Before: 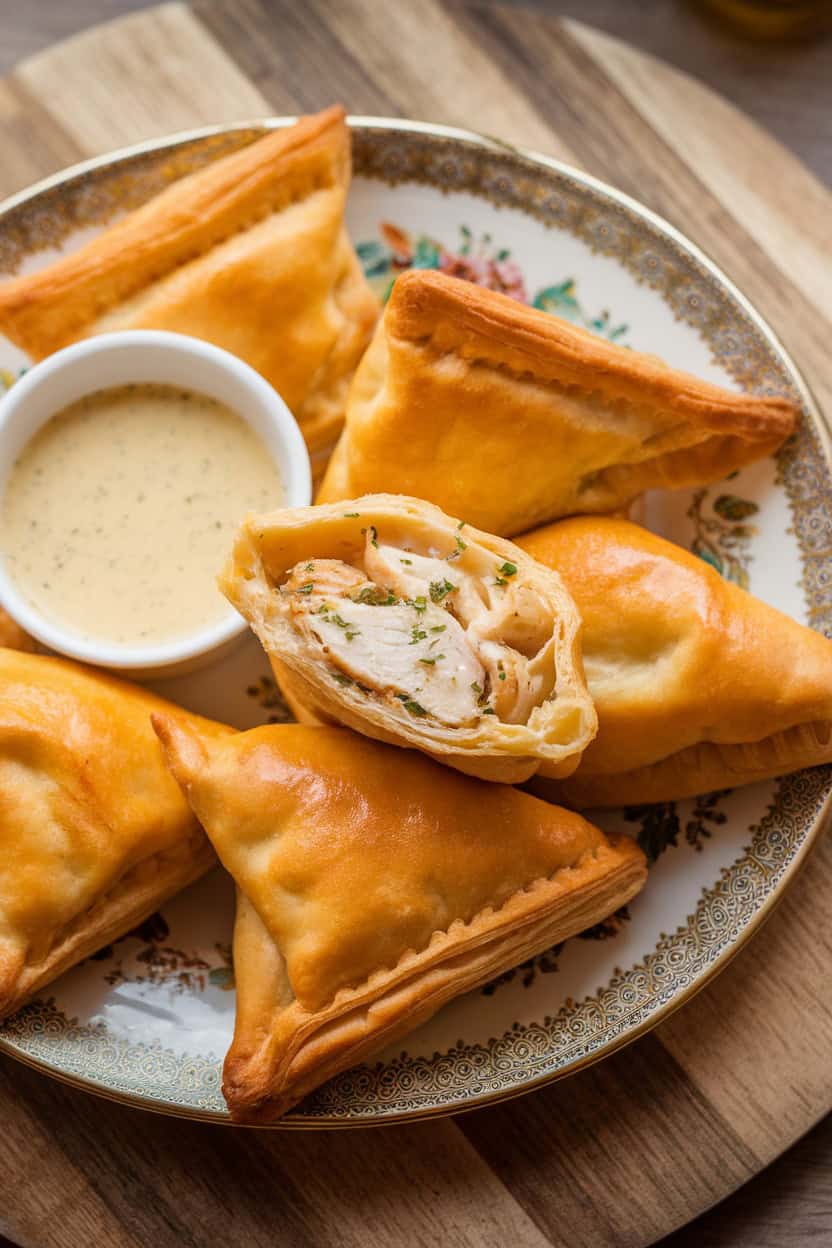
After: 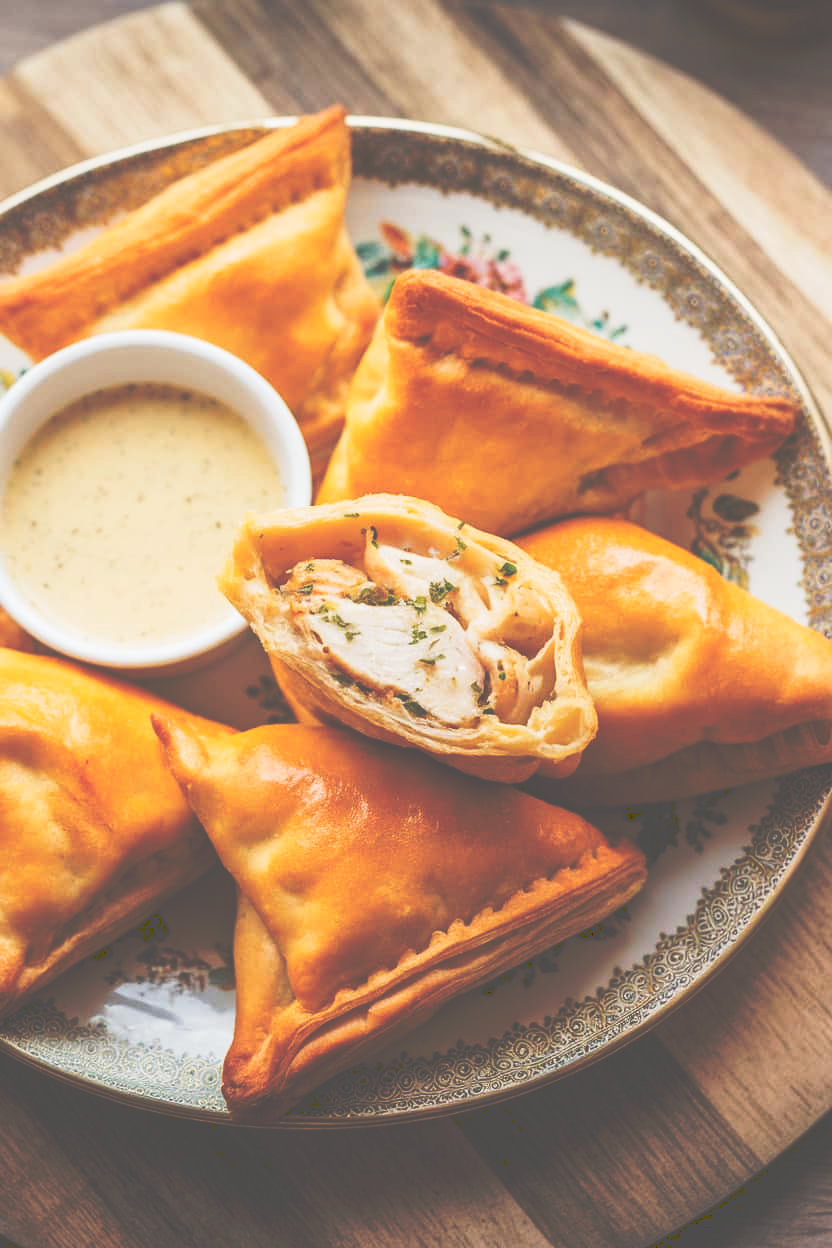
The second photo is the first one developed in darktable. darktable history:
tone curve: curves: ch0 [(0, 0) (0.003, 0.319) (0.011, 0.319) (0.025, 0.323) (0.044, 0.323) (0.069, 0.327) (0.1, 0.33) (0.136, 0.338) (0.177, 0.348) (0.224, 0.361) (0.277, 0.374) (0.335, 0.398) (0.399, 0.444) (0.468, 0.516) (0.543, 0.595) (0.623, 0.694) (0.709, 0.793) (0.801, 0.883) (0.898, 0.942) (1, 1)], preserve colors none
